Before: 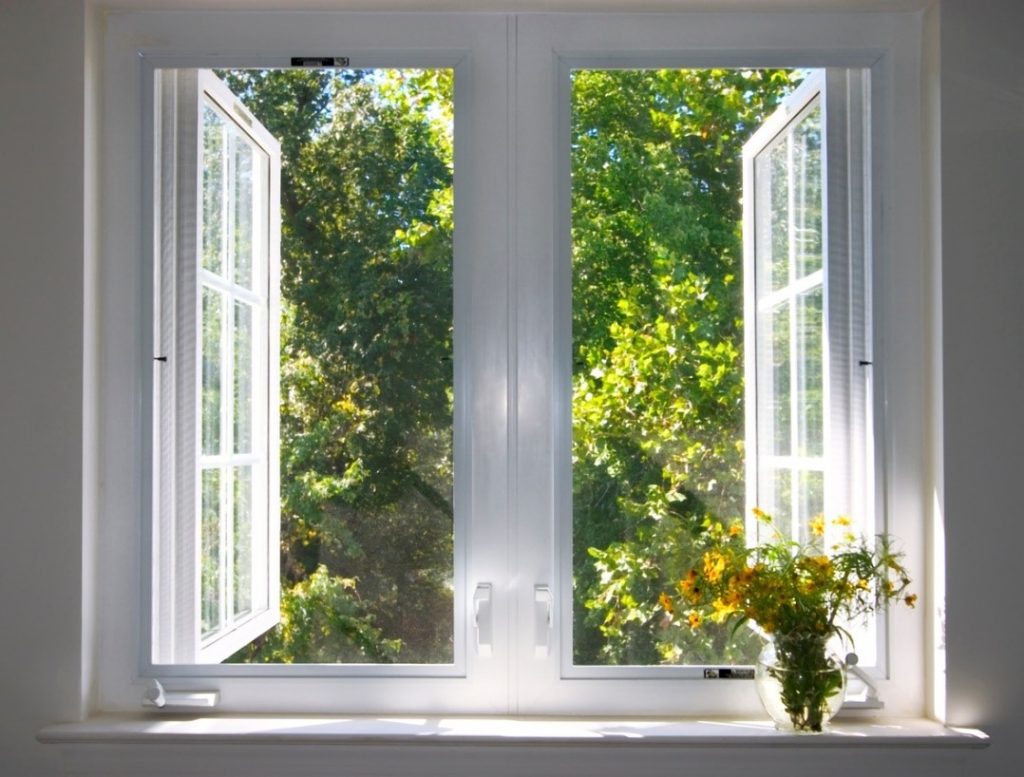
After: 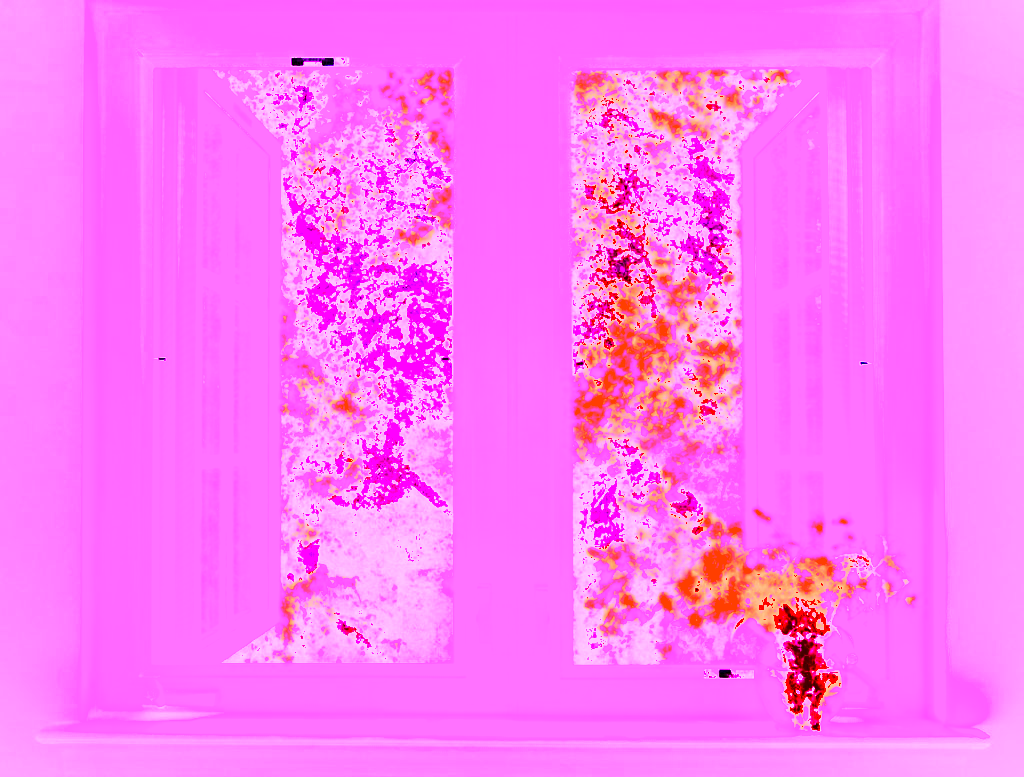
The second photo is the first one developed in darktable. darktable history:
white balance: red 8, blue 8
shadows and highlights: low approximation 0.01, soften with gaussian
